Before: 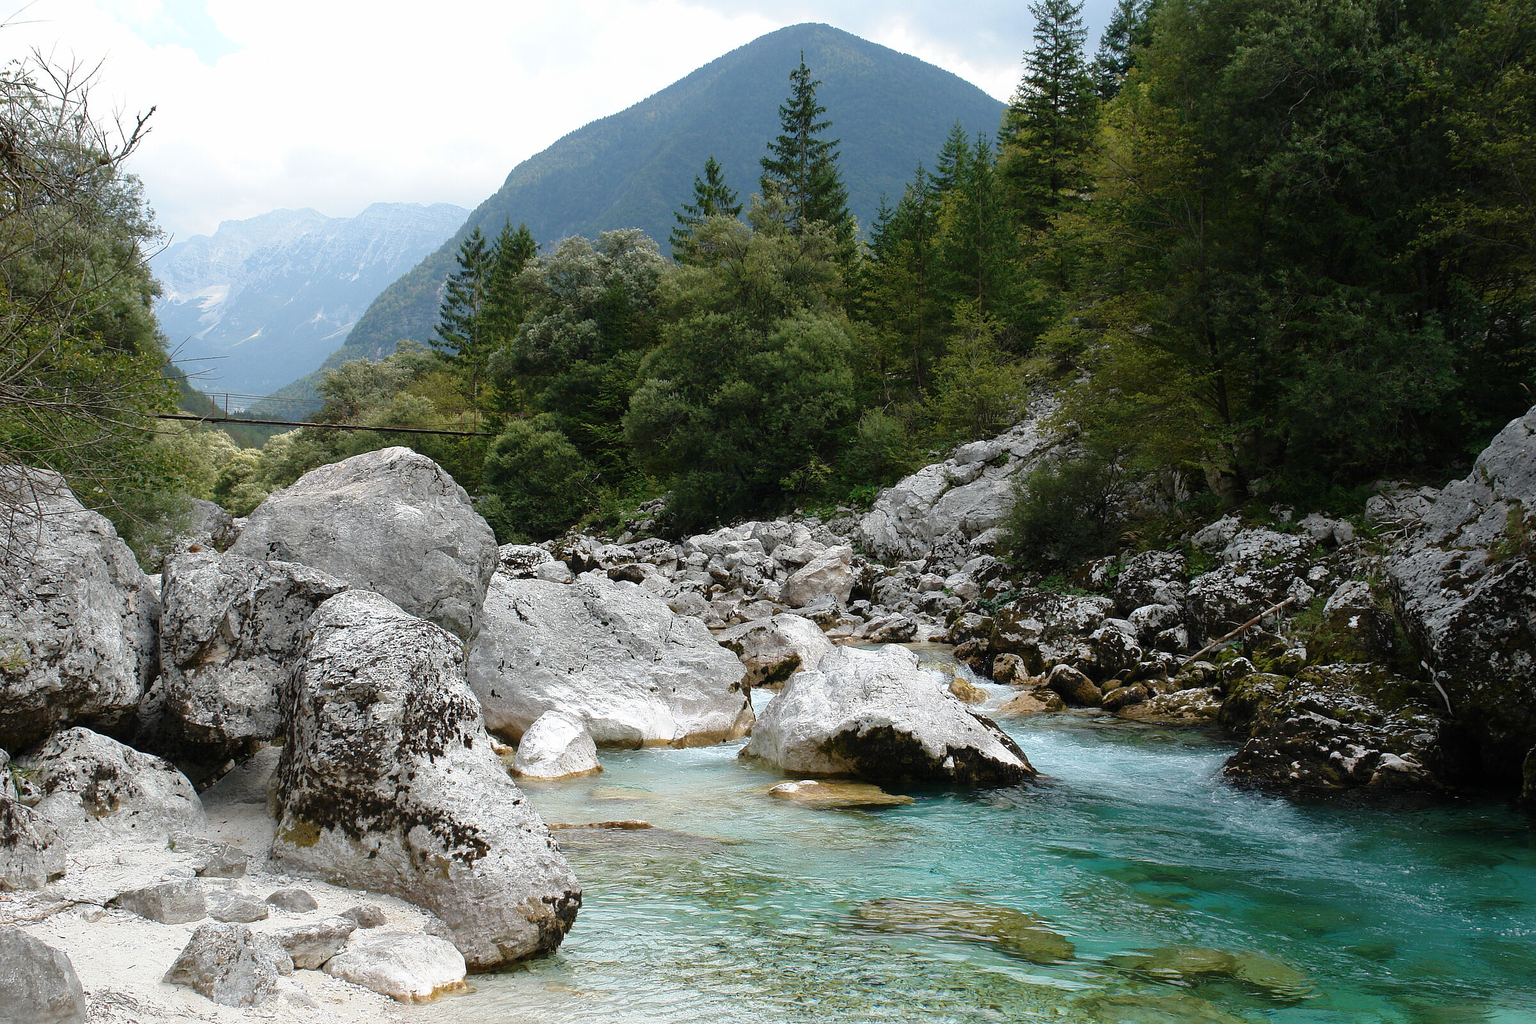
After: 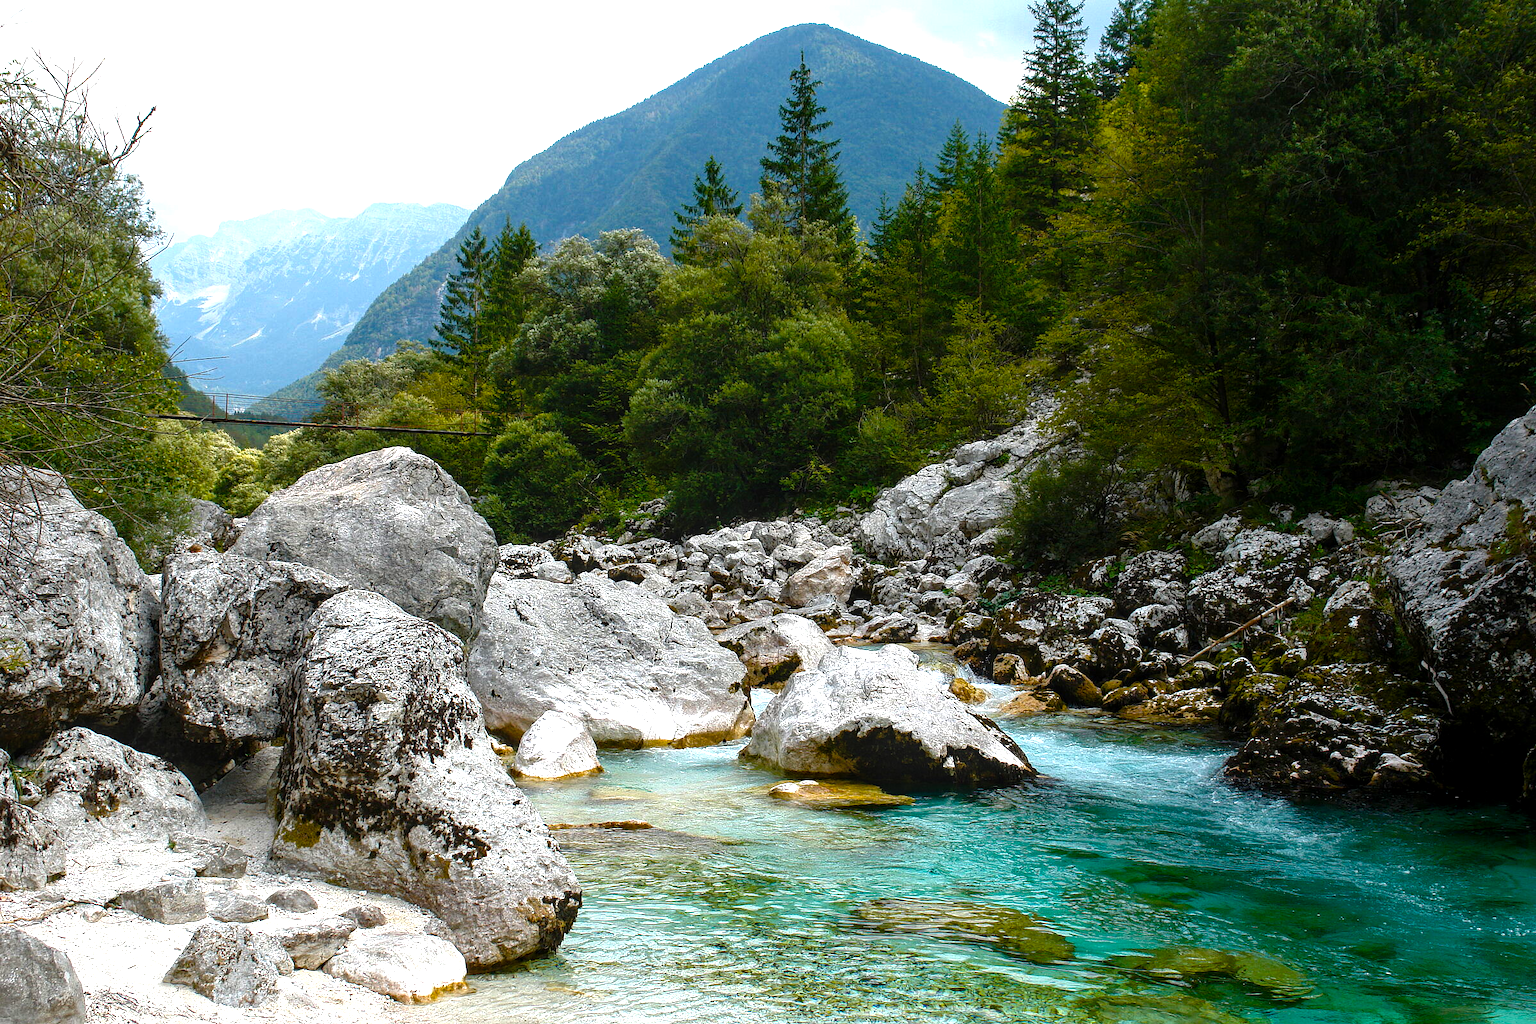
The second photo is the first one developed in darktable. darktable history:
color balance rgb: linear chroma grading › global chroma 9%, perceptual saturation grading › global saturation 36%, perceptual saturation grading › shadows 35%, perceptual brilliance grading › global brilliance 15%, perceptual brilliance grading › shadows -35%, global vibrance 15%
local contrast: on, module defaults
